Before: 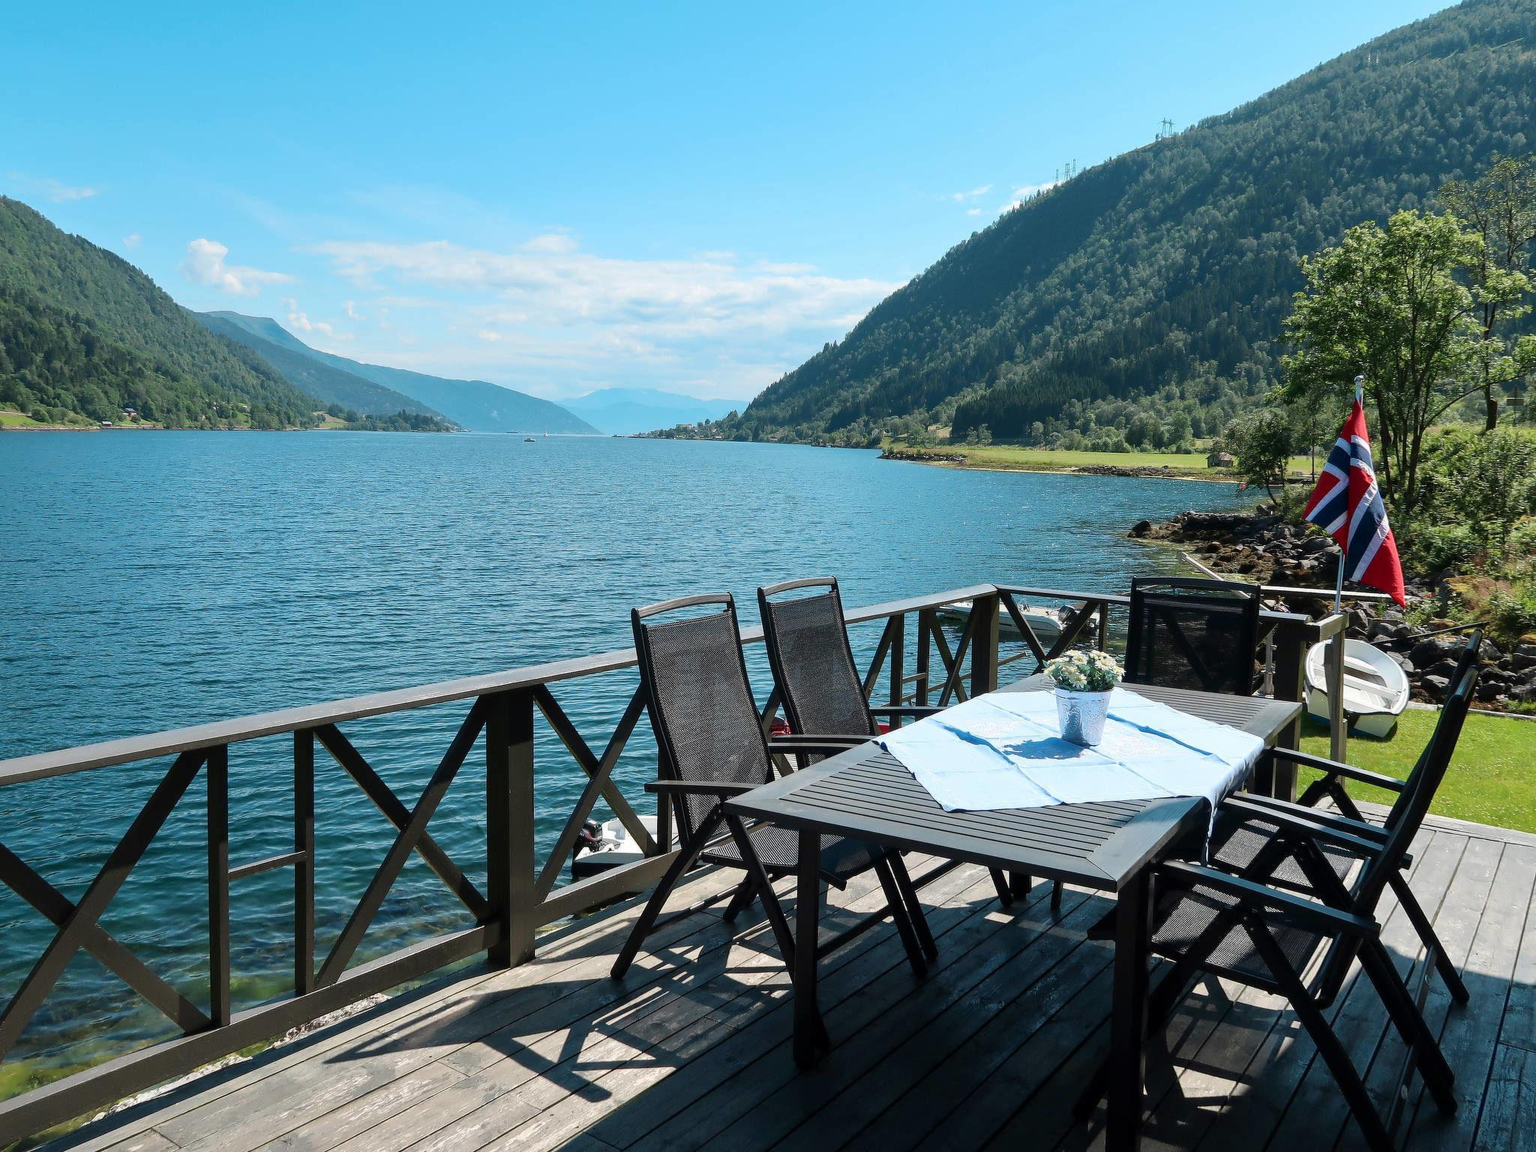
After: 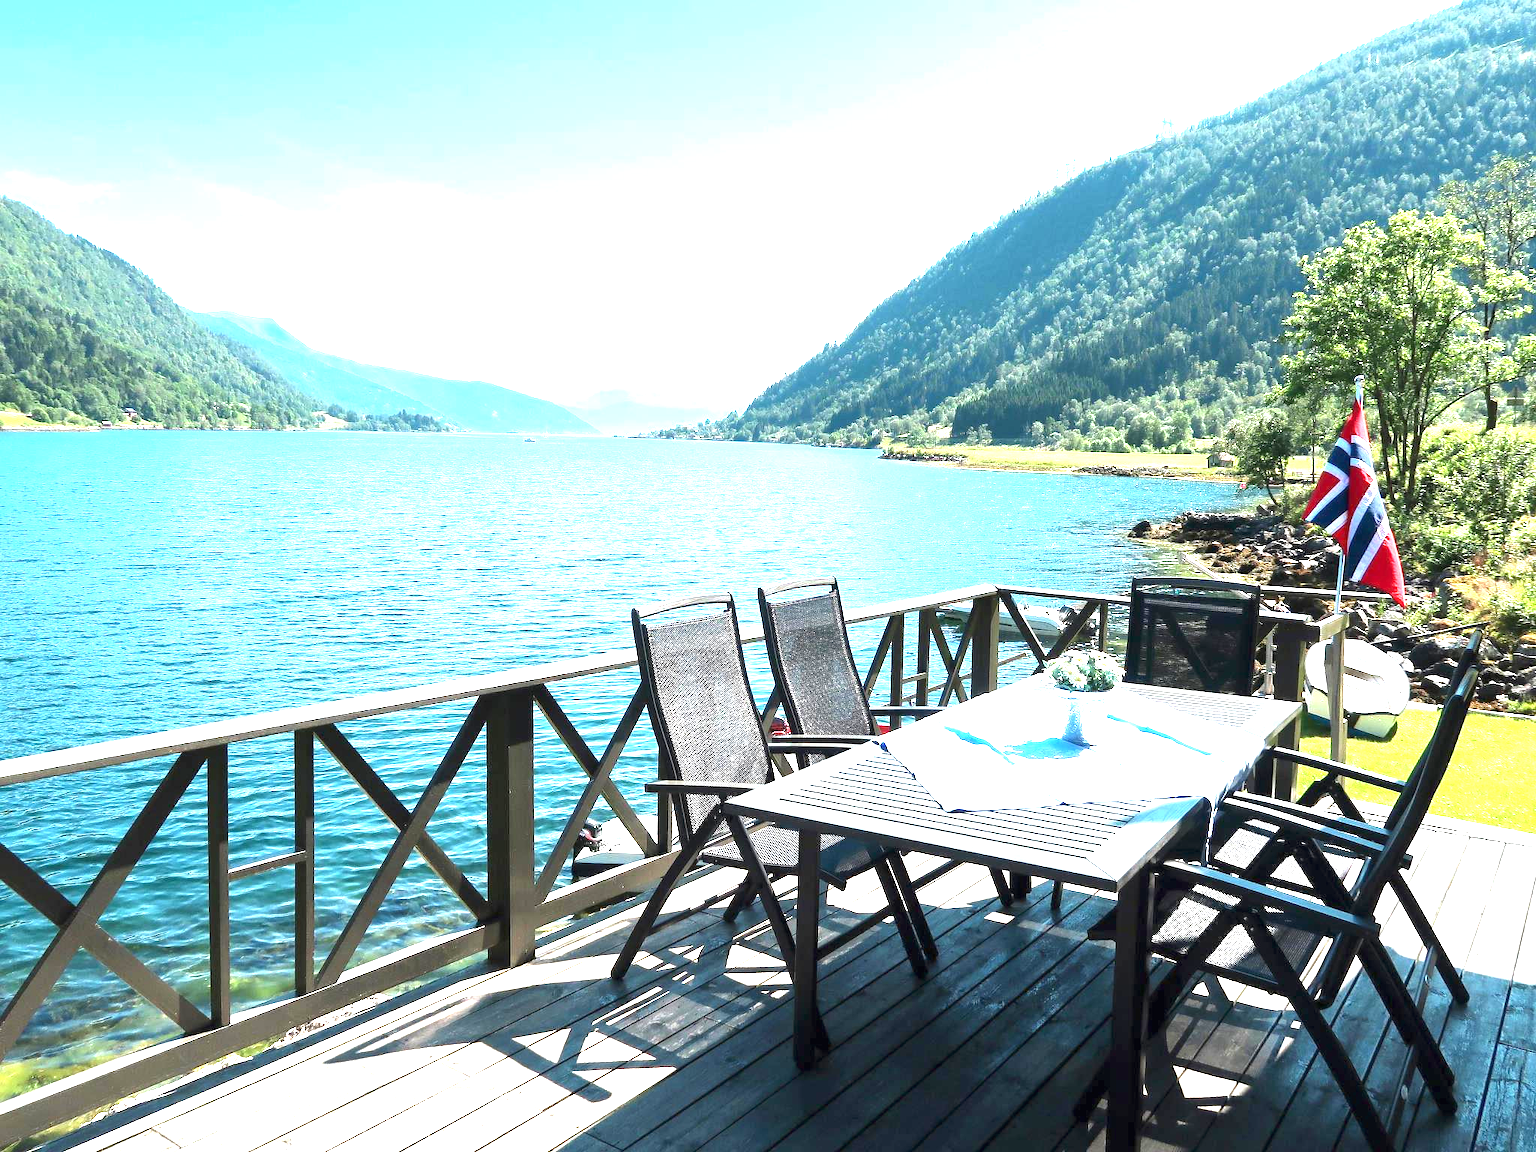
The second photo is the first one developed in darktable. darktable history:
exposure: black level correction 0, exposure 2.158 EV, compensate exposure bias true, compensate highlight preservation false
